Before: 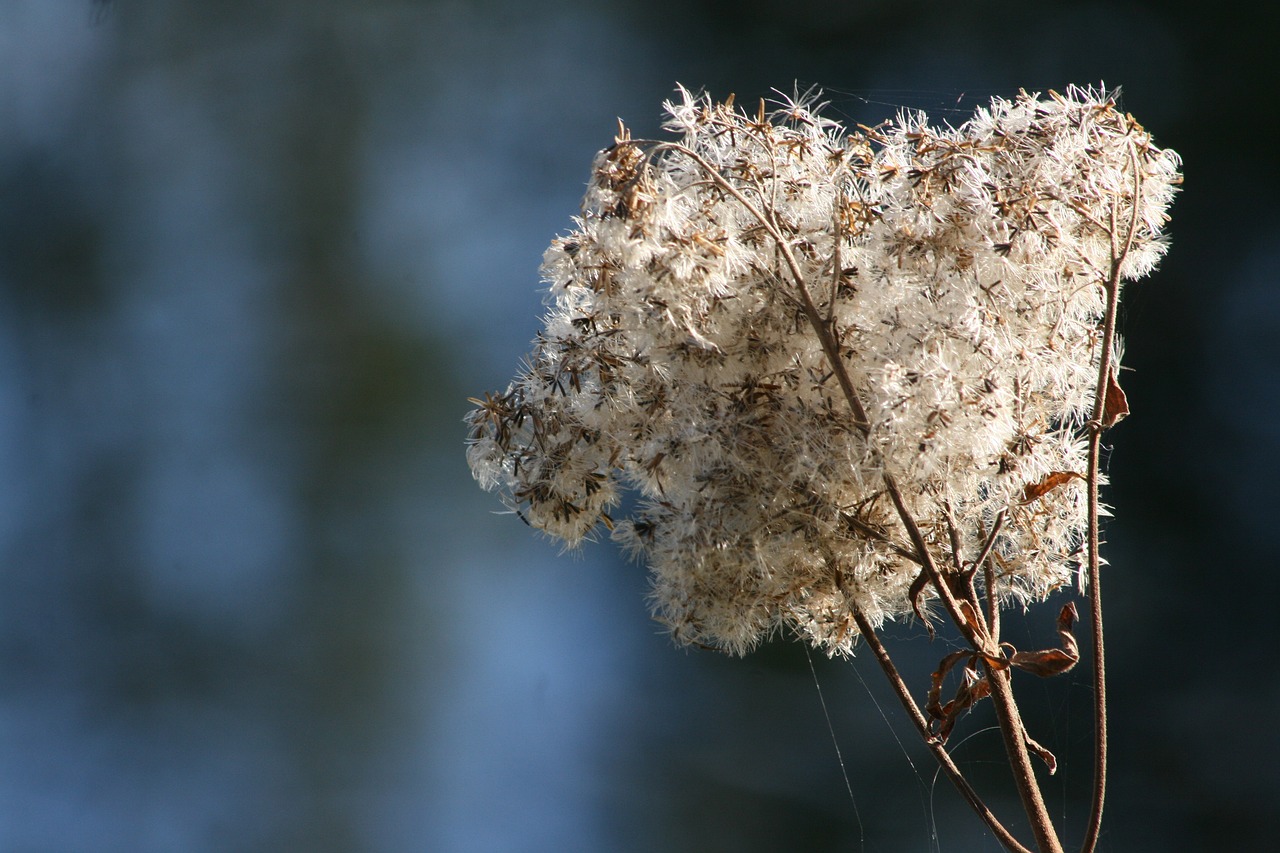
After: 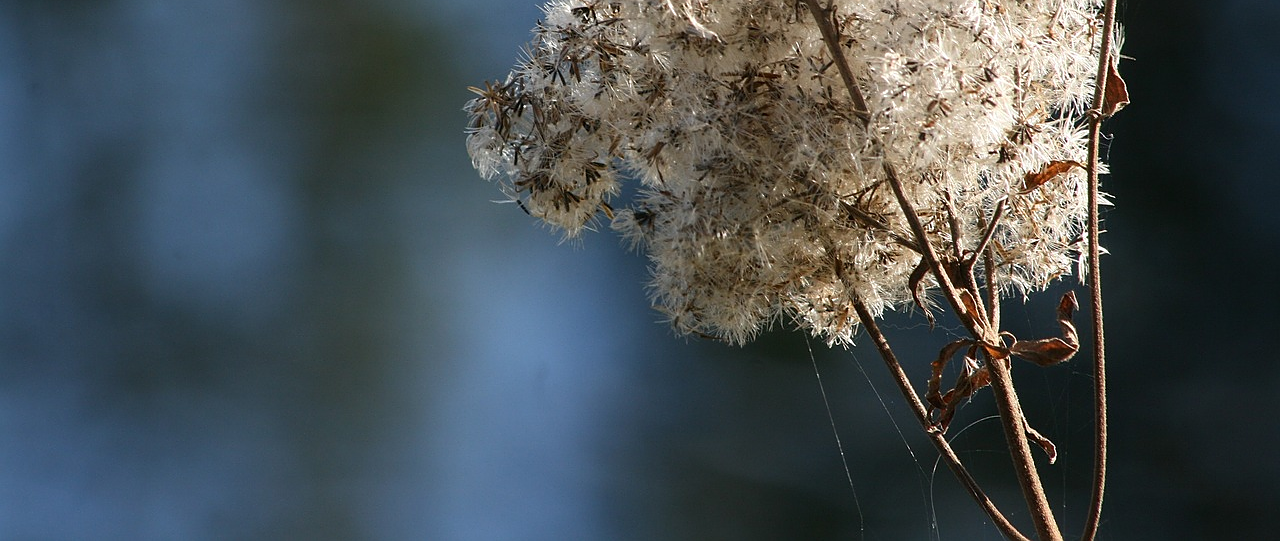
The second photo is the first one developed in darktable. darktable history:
crop and rotate: top 36.505%
sharpen: radius 0.982, amount 0.605
